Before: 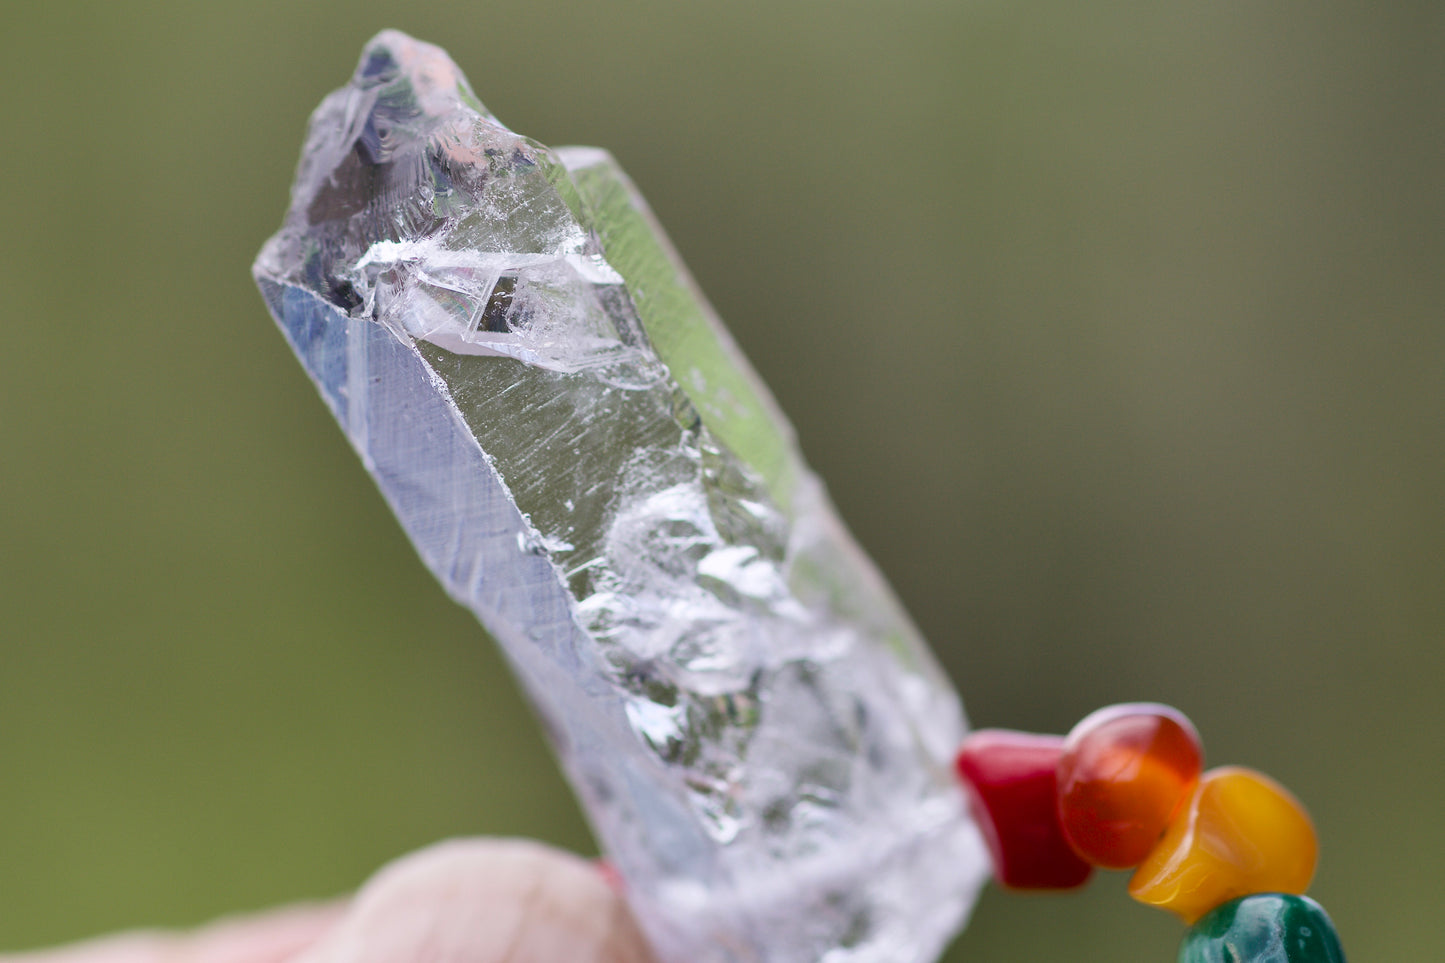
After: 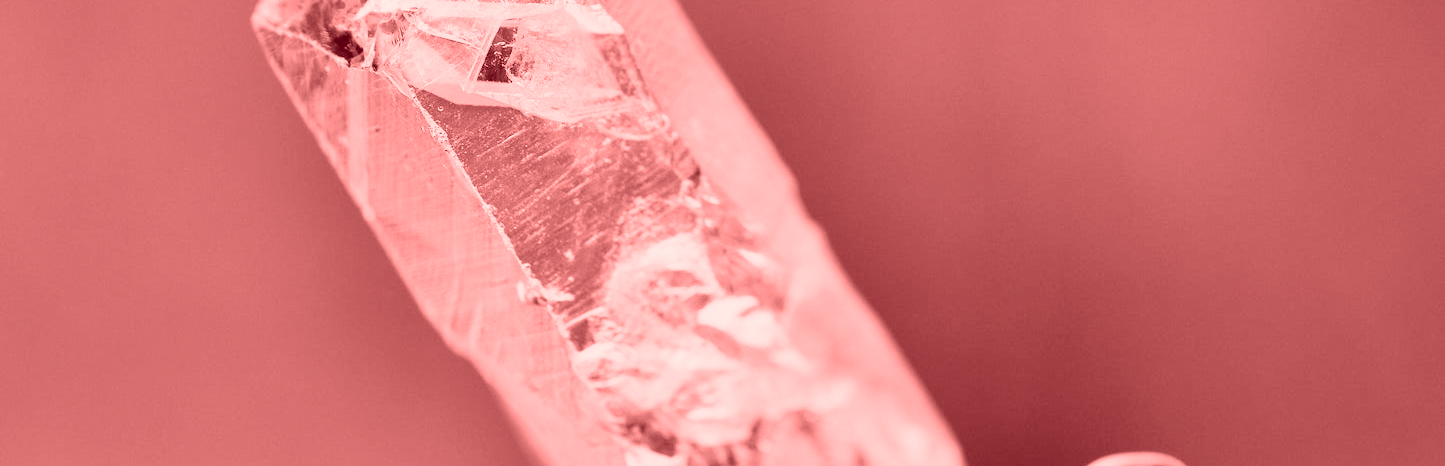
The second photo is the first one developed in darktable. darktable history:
colorize: saturation 60%, source mix 100%
filmic rgb: black relative exposure -5 EV, hardness 2.88, contrast 1.3, highlights saturation mix -30%
crop and rotate: top 26.056%, bottom 25.543%
